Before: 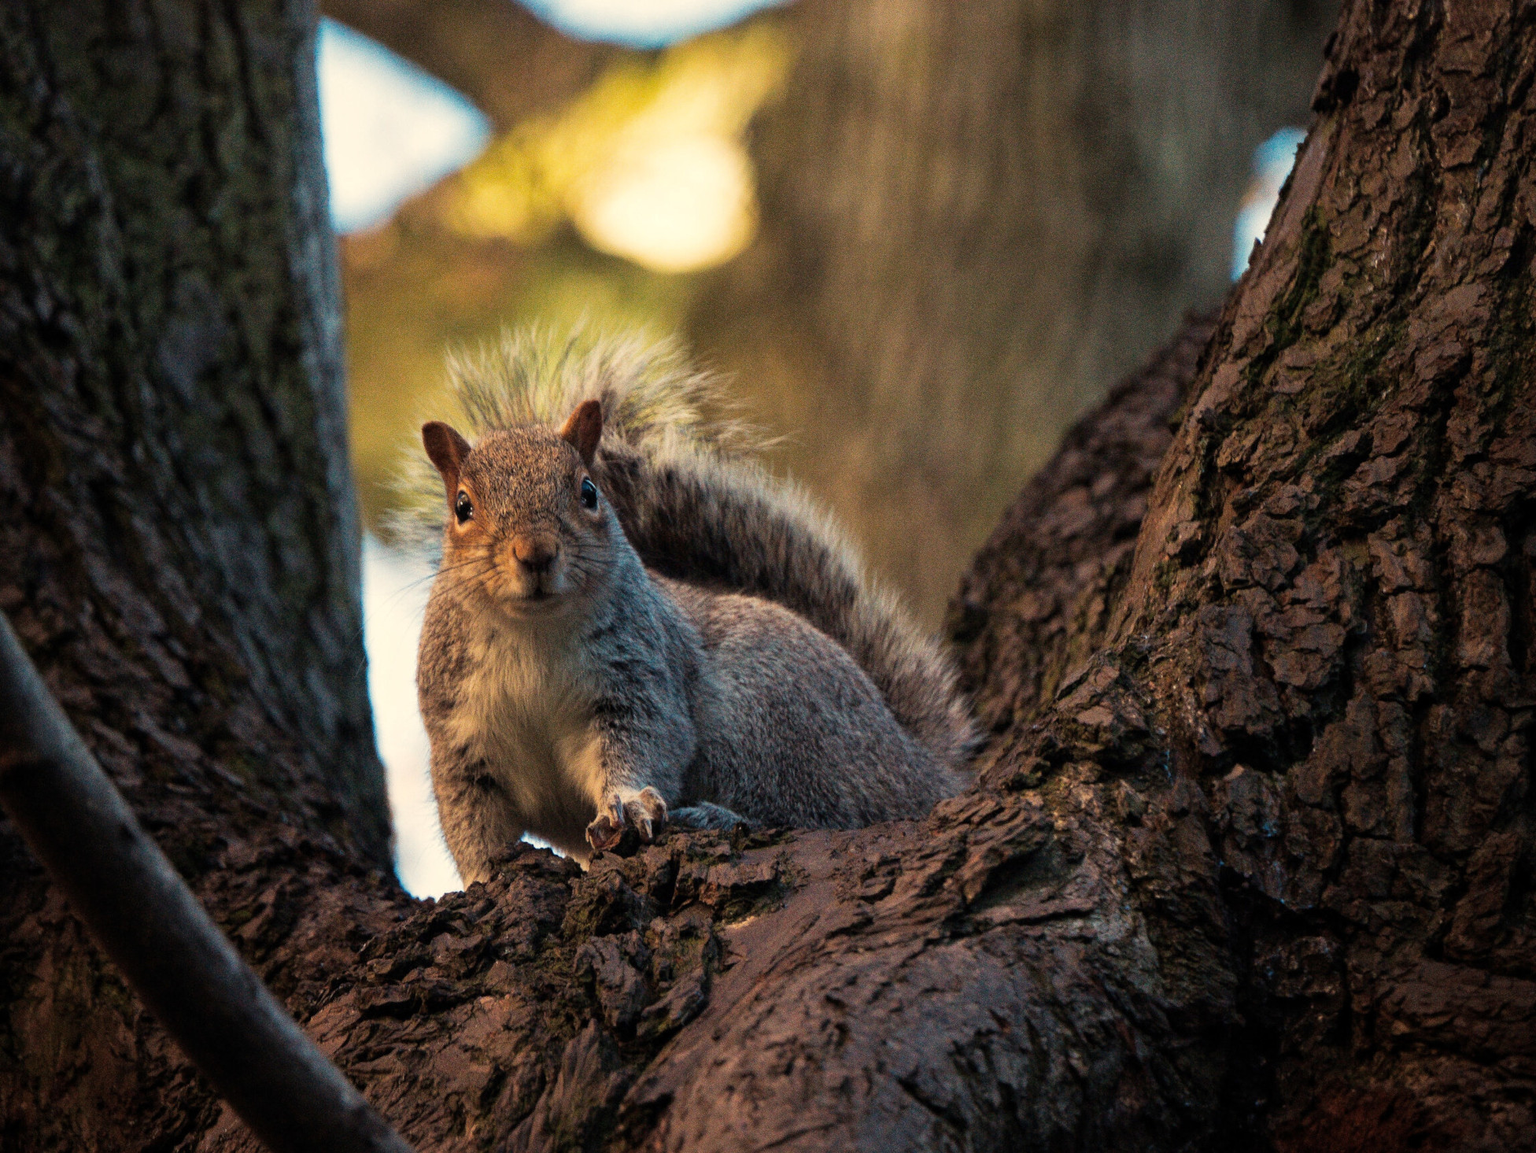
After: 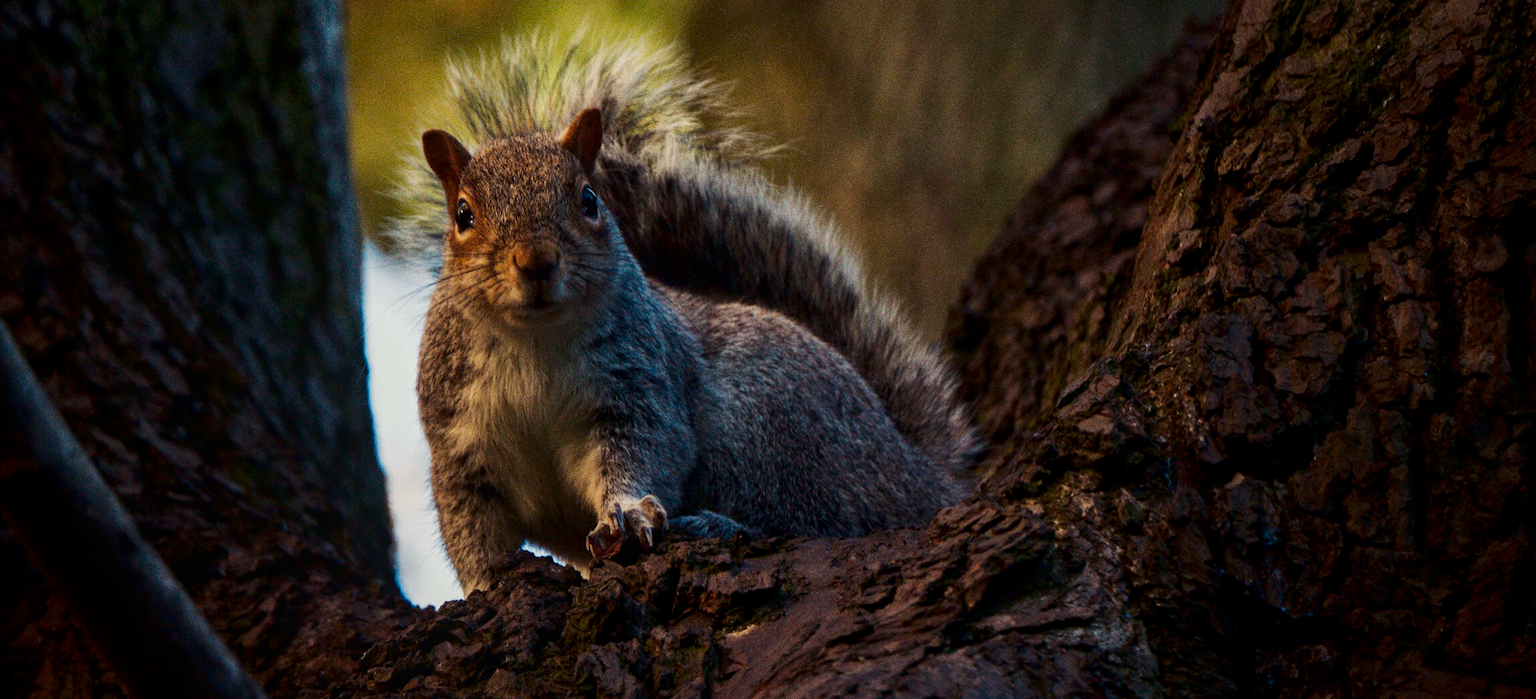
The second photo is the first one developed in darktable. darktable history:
white balance: red 0.954, blue 1.079
local contrast: detail 110%
contrast brightness saturation: contrast 0.13, brightness -0.24, saturation 0.14
crop and rotate: top 25.357%, bottom 13.942%
